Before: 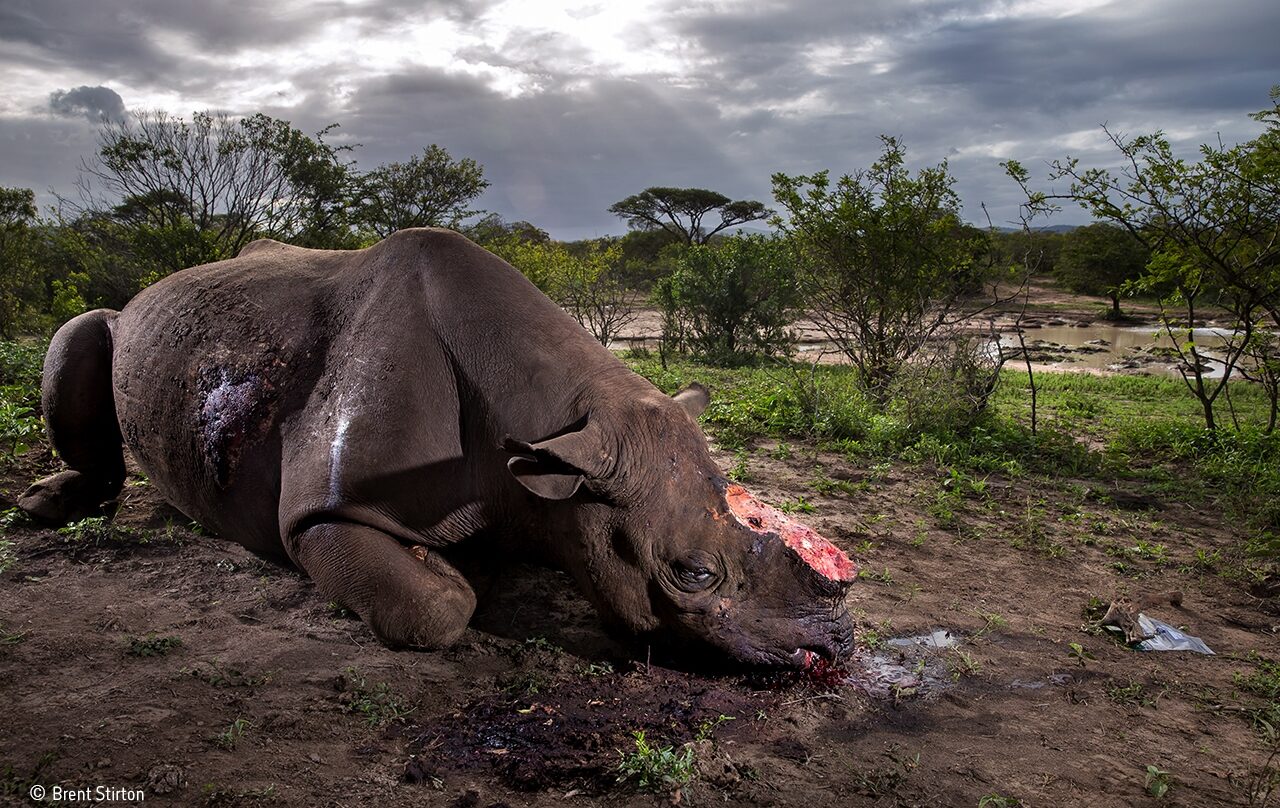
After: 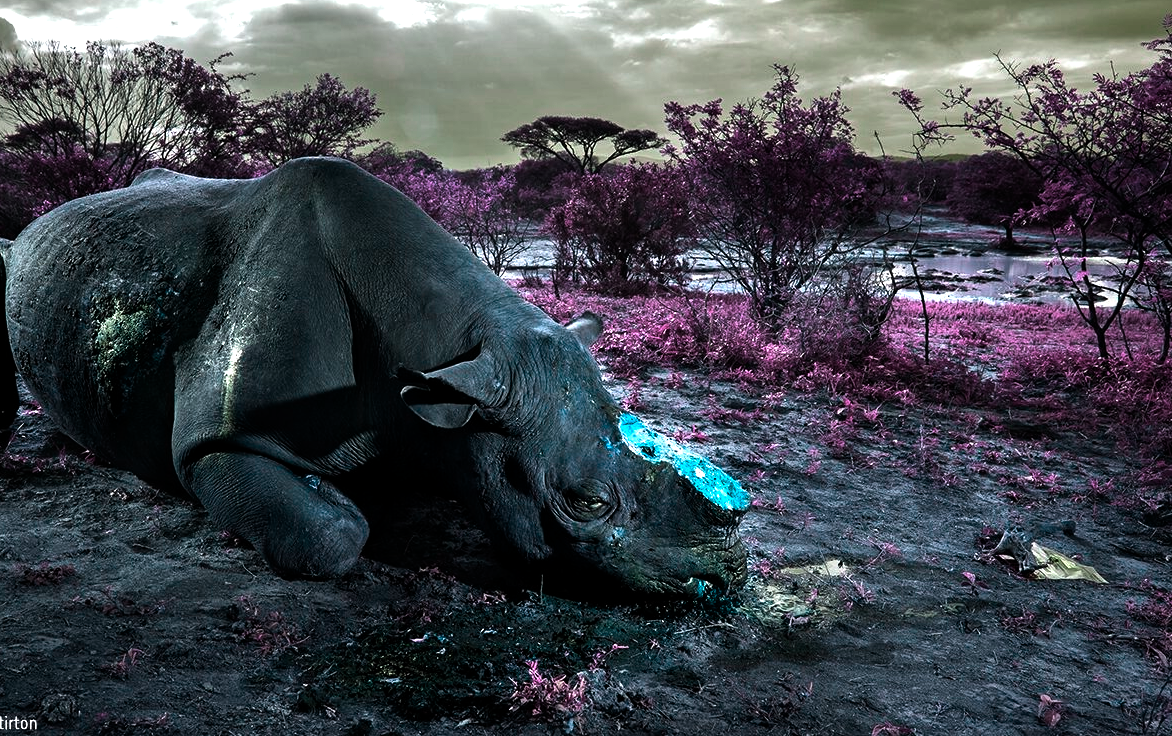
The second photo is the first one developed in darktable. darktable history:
crop and rotate: left 8.409%, top 8.801%
exposure: compensate exposure bias true, compensate highlight preservation false
color balance rgb: linear chroma grading › global chroma 9.794%, perceptual saturation grading › global saturation 0.941%, hue shift -149.97°, perceptual brilliance grading › highlights 13.41%, perceptual brilliance grading › mid-tones 7.855%, perceptual brilliance grading › shadows -17.637%, contrast 34.614%, saturation formula JzAzBz (2021)
